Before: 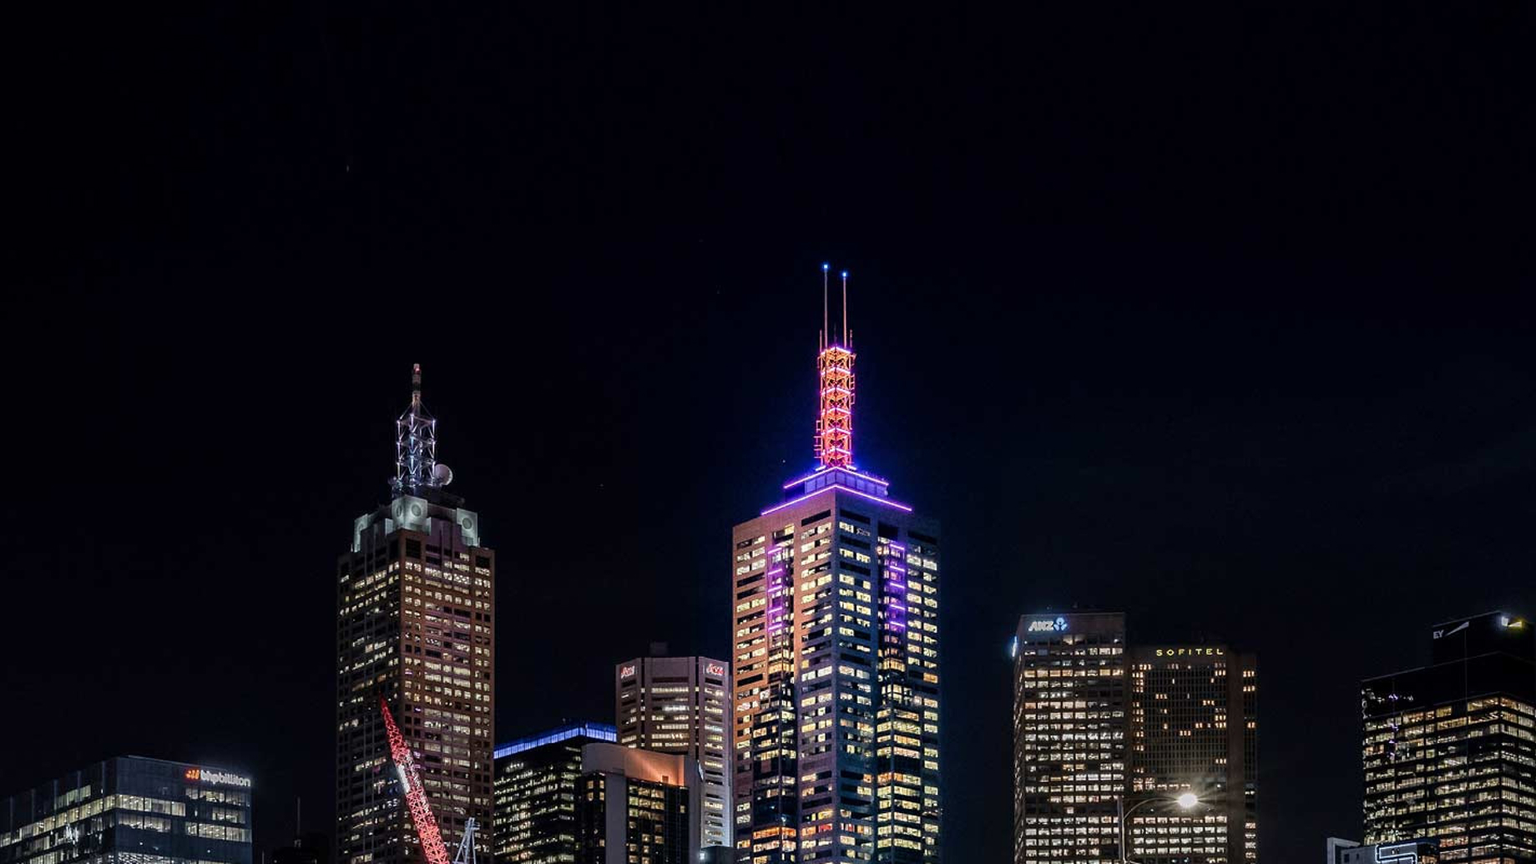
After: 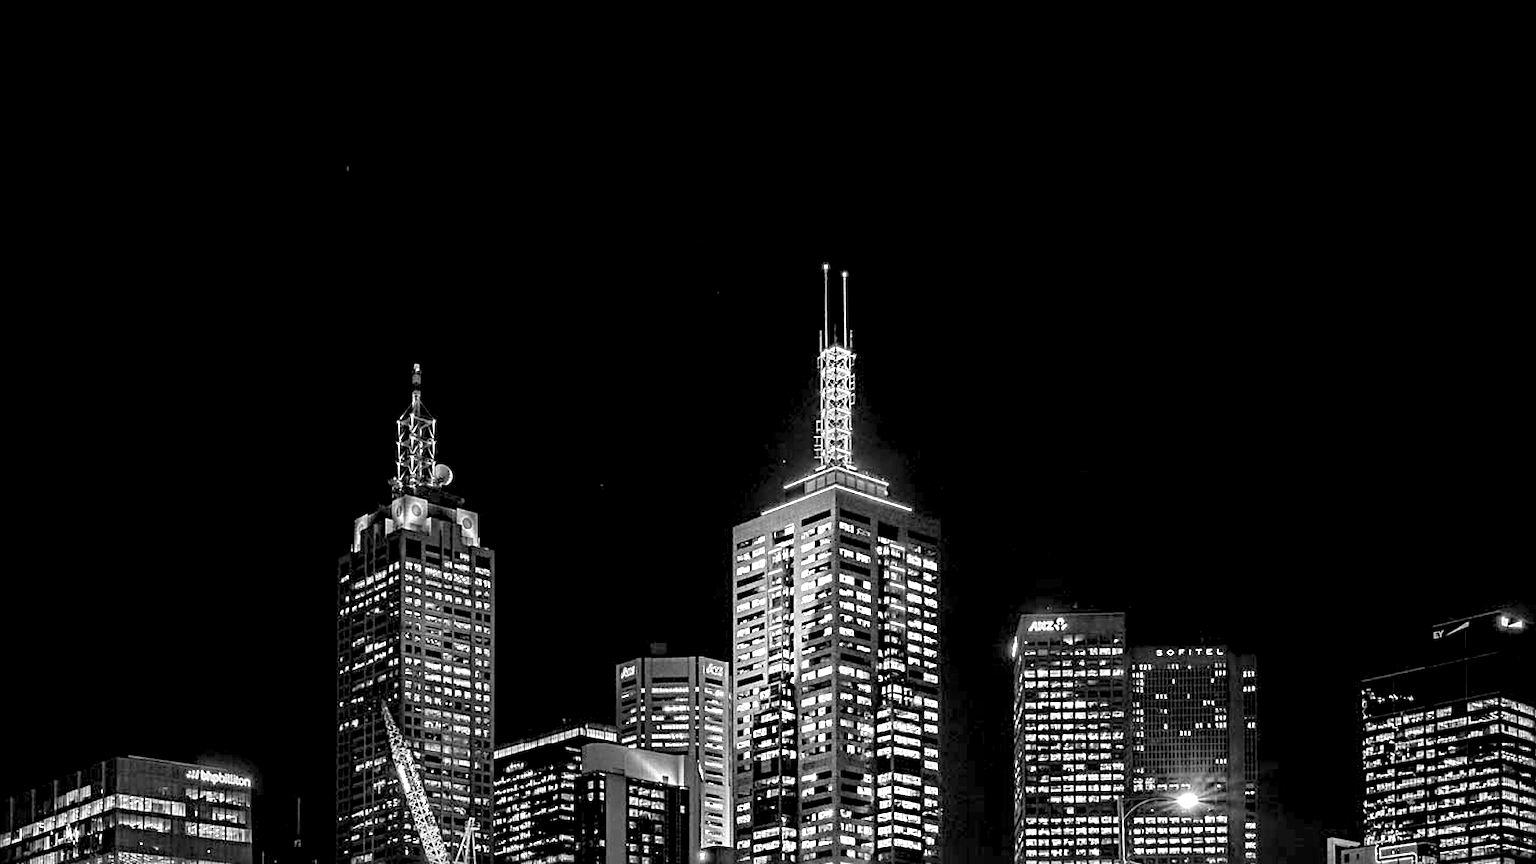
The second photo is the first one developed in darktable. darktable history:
sharpen: radius 4
levels: levels [0.036, 0.364, 0.827]
monochrome: a 32, b 64, size 2.3, highlights 1
